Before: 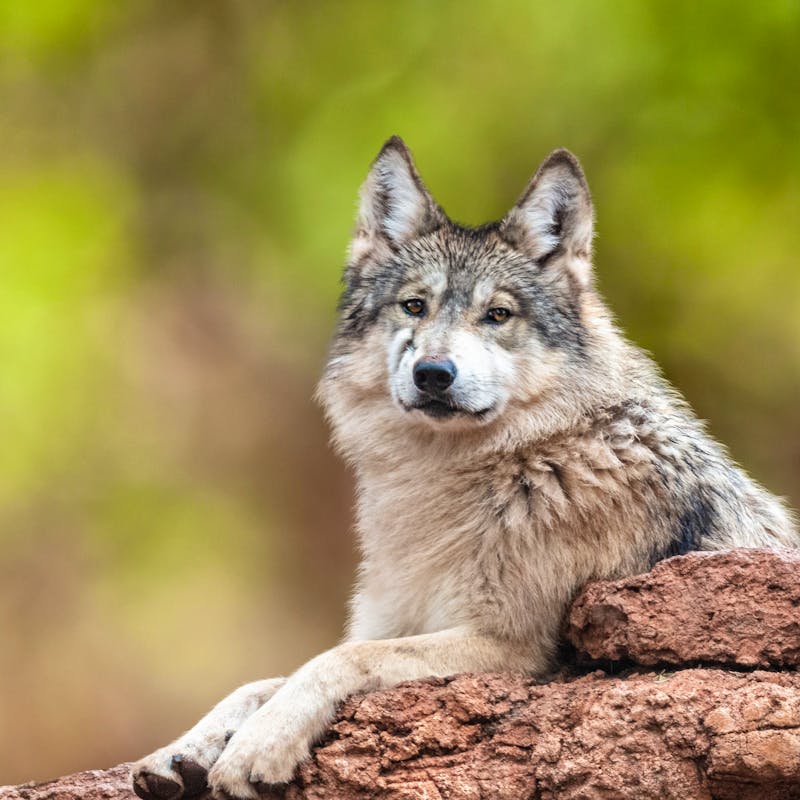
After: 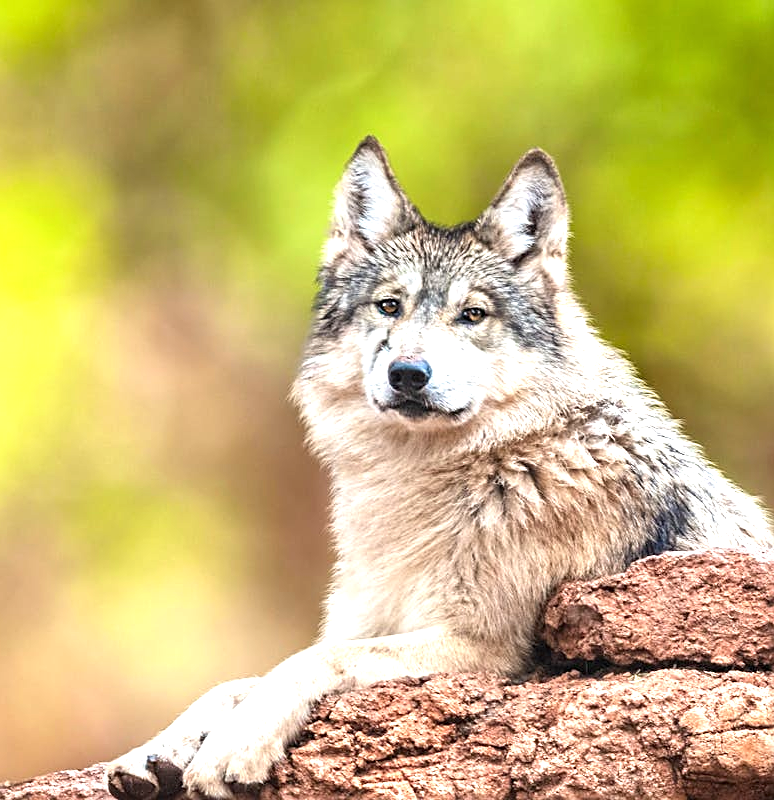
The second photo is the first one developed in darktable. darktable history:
crop and rotate: left 3.238%
exposure: black level correction 0, exposure 0.9 EV, compensate highlight preservation false
sharpen: on, module defaults
